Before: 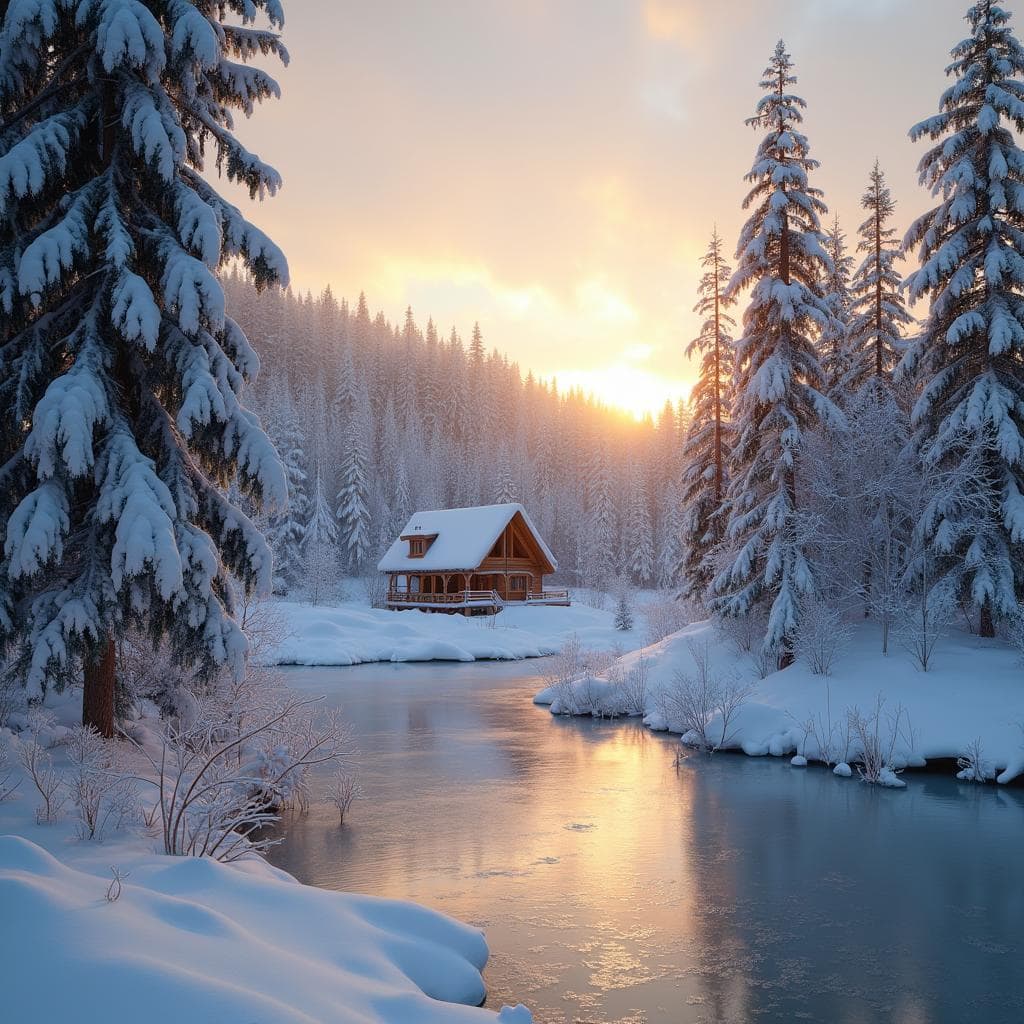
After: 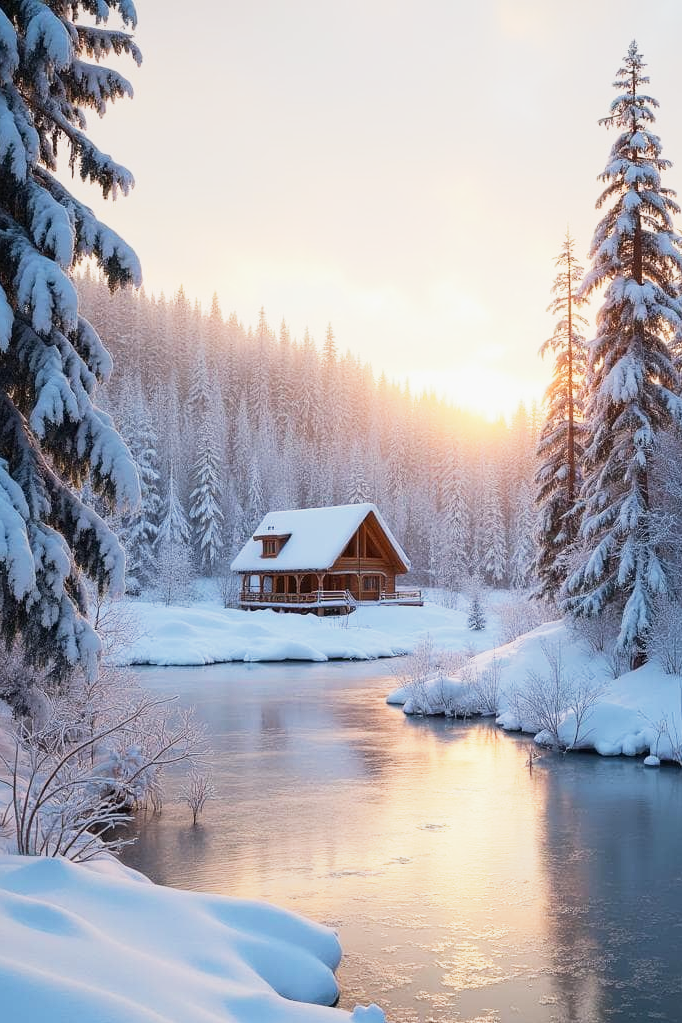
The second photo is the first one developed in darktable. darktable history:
crop and rotate: left 14.385%, right 18.948%
base curve: curves: ch0 [(0, 0) (0.088, 0.125) (0.176, 0.251) (0.354, 0.501) (0.613, 0.749) (1, 0.877)], preserve colors none
tone equalizer: -8 EV -0.417 EV, -7 EV -0.389 EV, -6 EV -0.333 EV, -5 EV -0.222 EV, -3 EV 0.222 EV, -2 EV 0.333 EV, -1 EV 0.389 EV, +0 EV 0.417 EV, edges refinement/feathering 500, mask exposure compensation -1.57 EV, preserve details no
